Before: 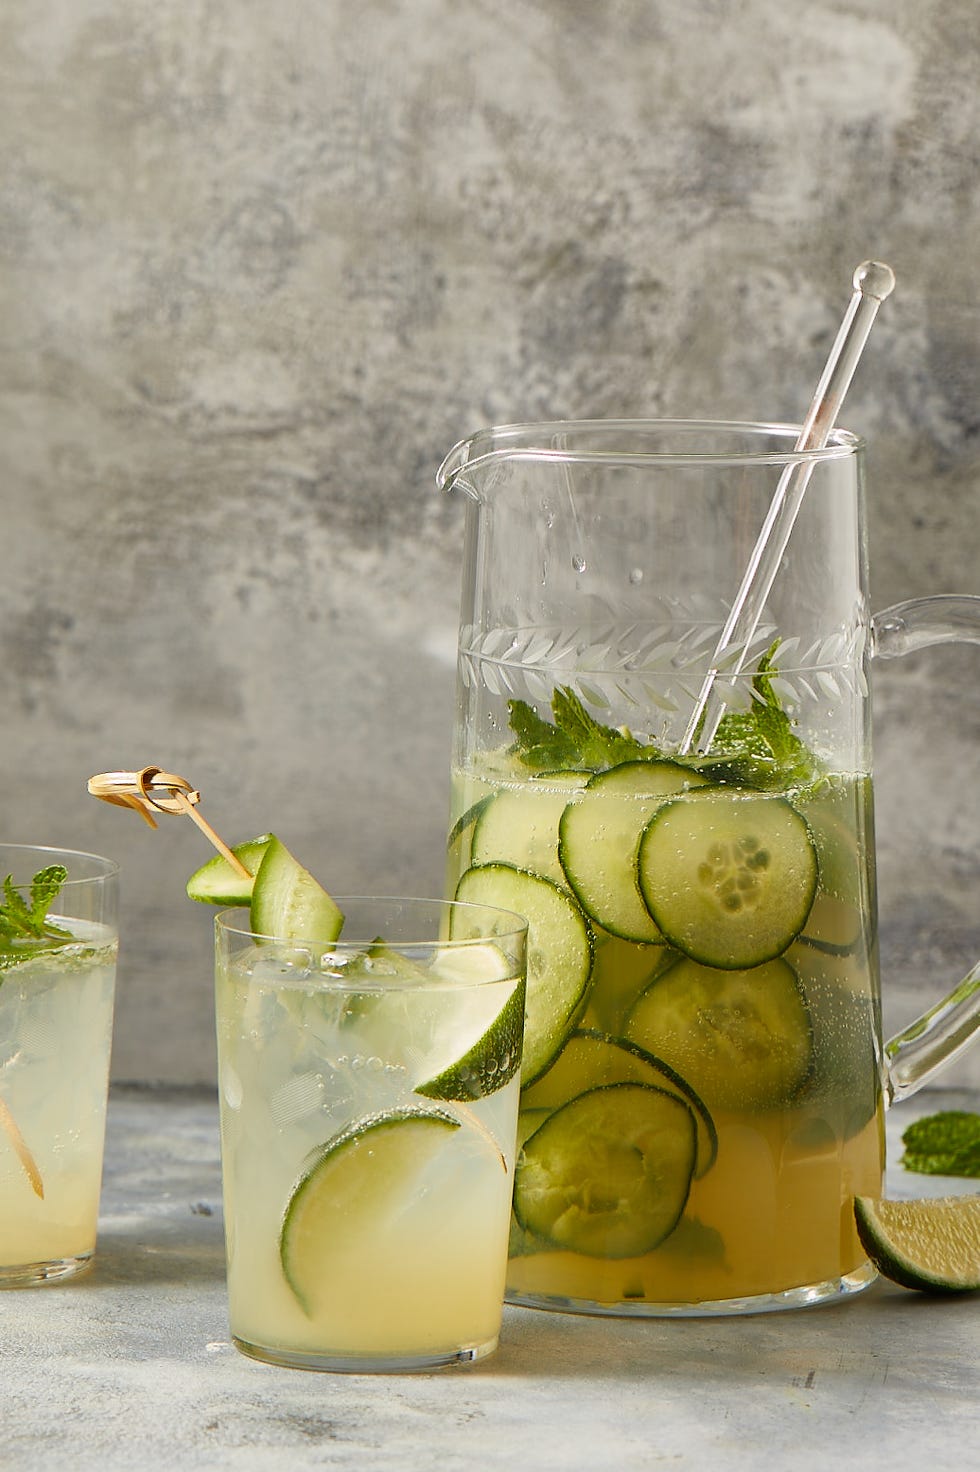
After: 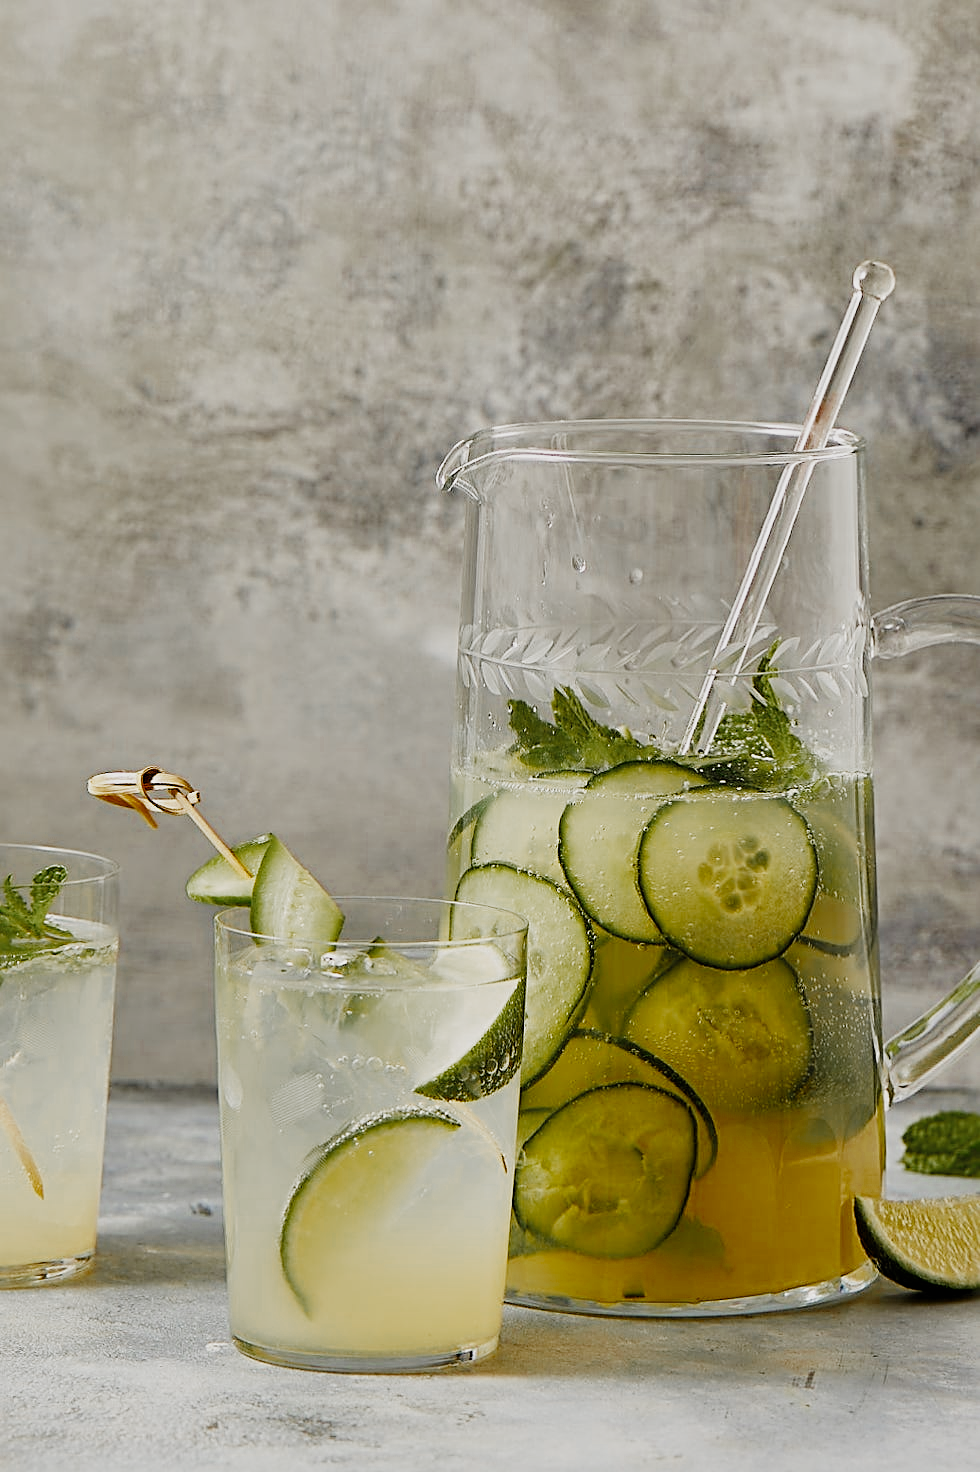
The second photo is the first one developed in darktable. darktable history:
filmic rgb: black relative exposure -7.65 EV, white relative exposure 4.56 EV, threshold 2.99 EV, hardness 3.61, preserve chrominance no, color science v3 (2019), use custom middle-gray values true, enable highlight reconstruction true
sharpen: radius 3.101
levels: levels [0, 0.476, 0.951]
color zones: curves: ch0 [(0.11, 0.396) (0.195, 0.36) (0.25, 0.5) (0.303, 0.412) (0.357, 0.544) (0.75, 0.5) (0.967, 0.328)]; ch1 [(0, 0.468) (0.112, 0.512) (0.202, 0.6) (0.25, 0.5) (0.307, 0.352) (0.357, 0.544) (0.75, 0.5) (0.963, 0.524)]
